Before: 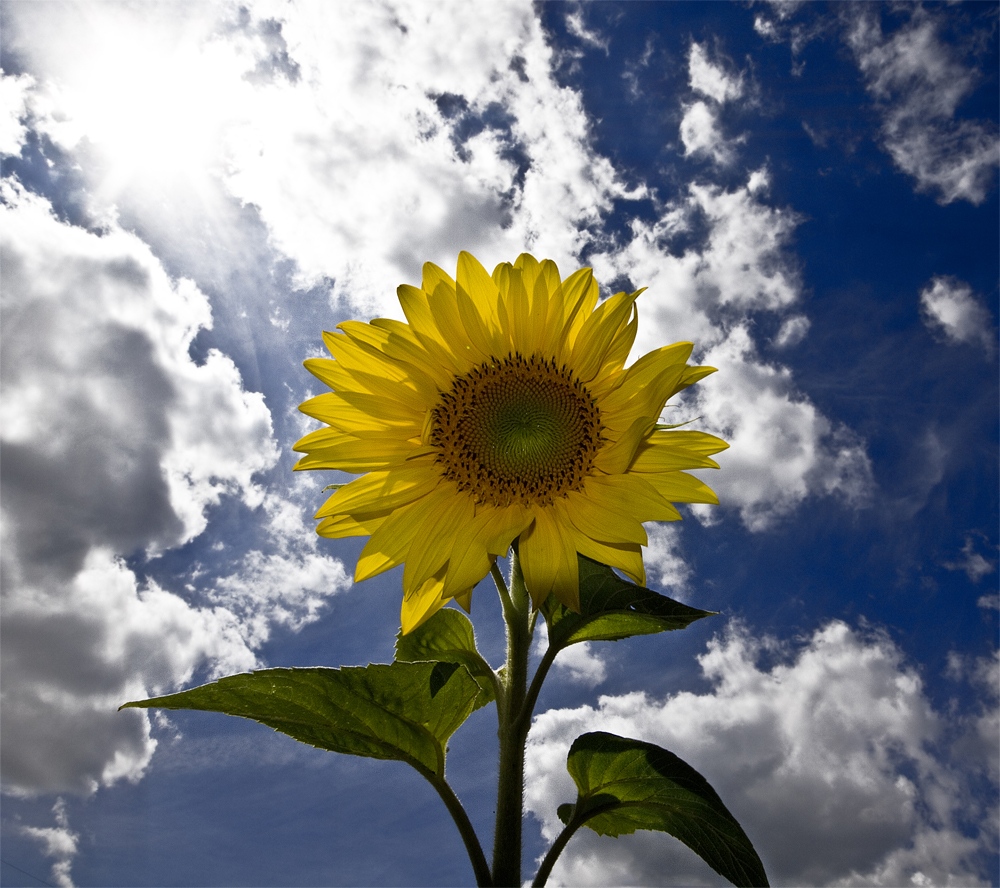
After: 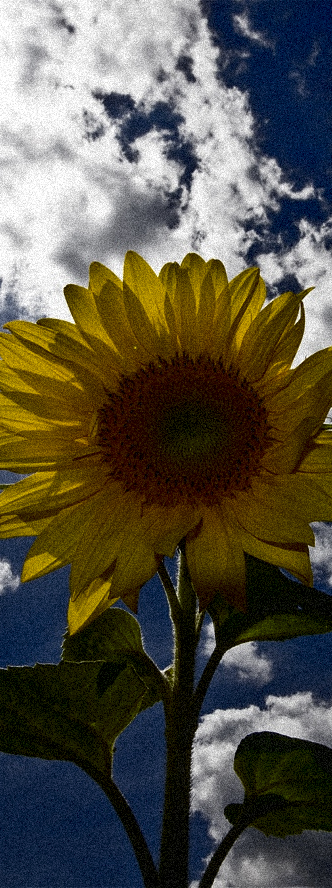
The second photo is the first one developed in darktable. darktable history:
crop: left 33.36%, right 33.36%
local contrast: detail 110%
grain: coarseness 46.9 ISO, strength 50.21%, mid-tones bias 0%
contrast brightness saturation: brightness -0.52
